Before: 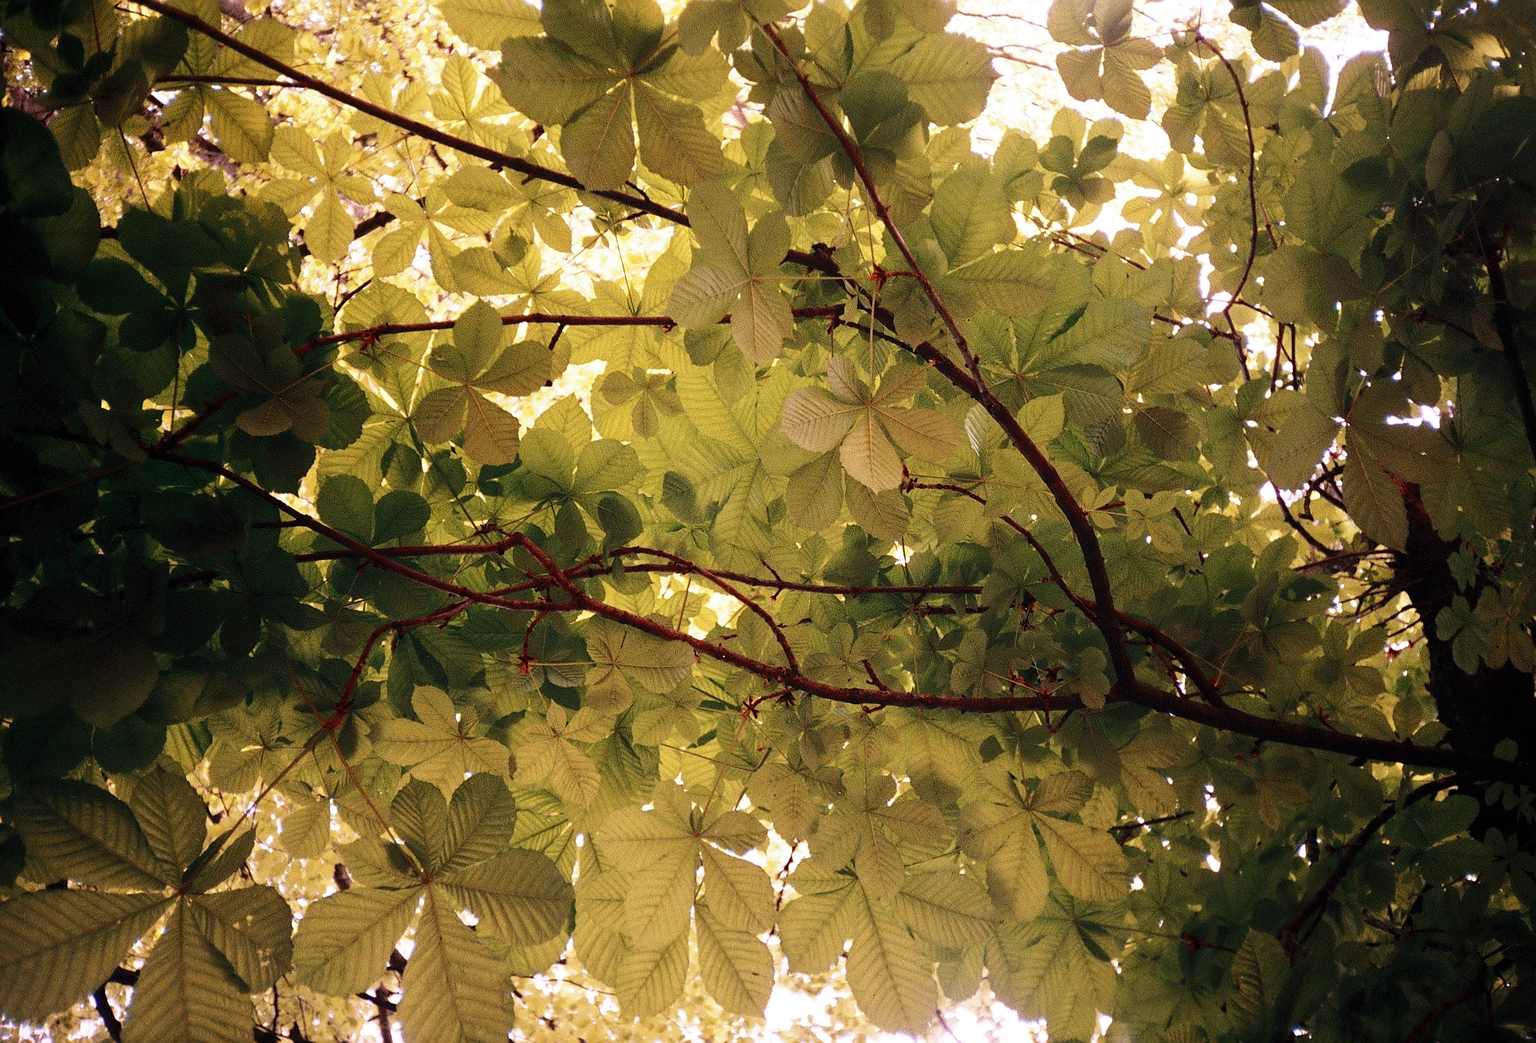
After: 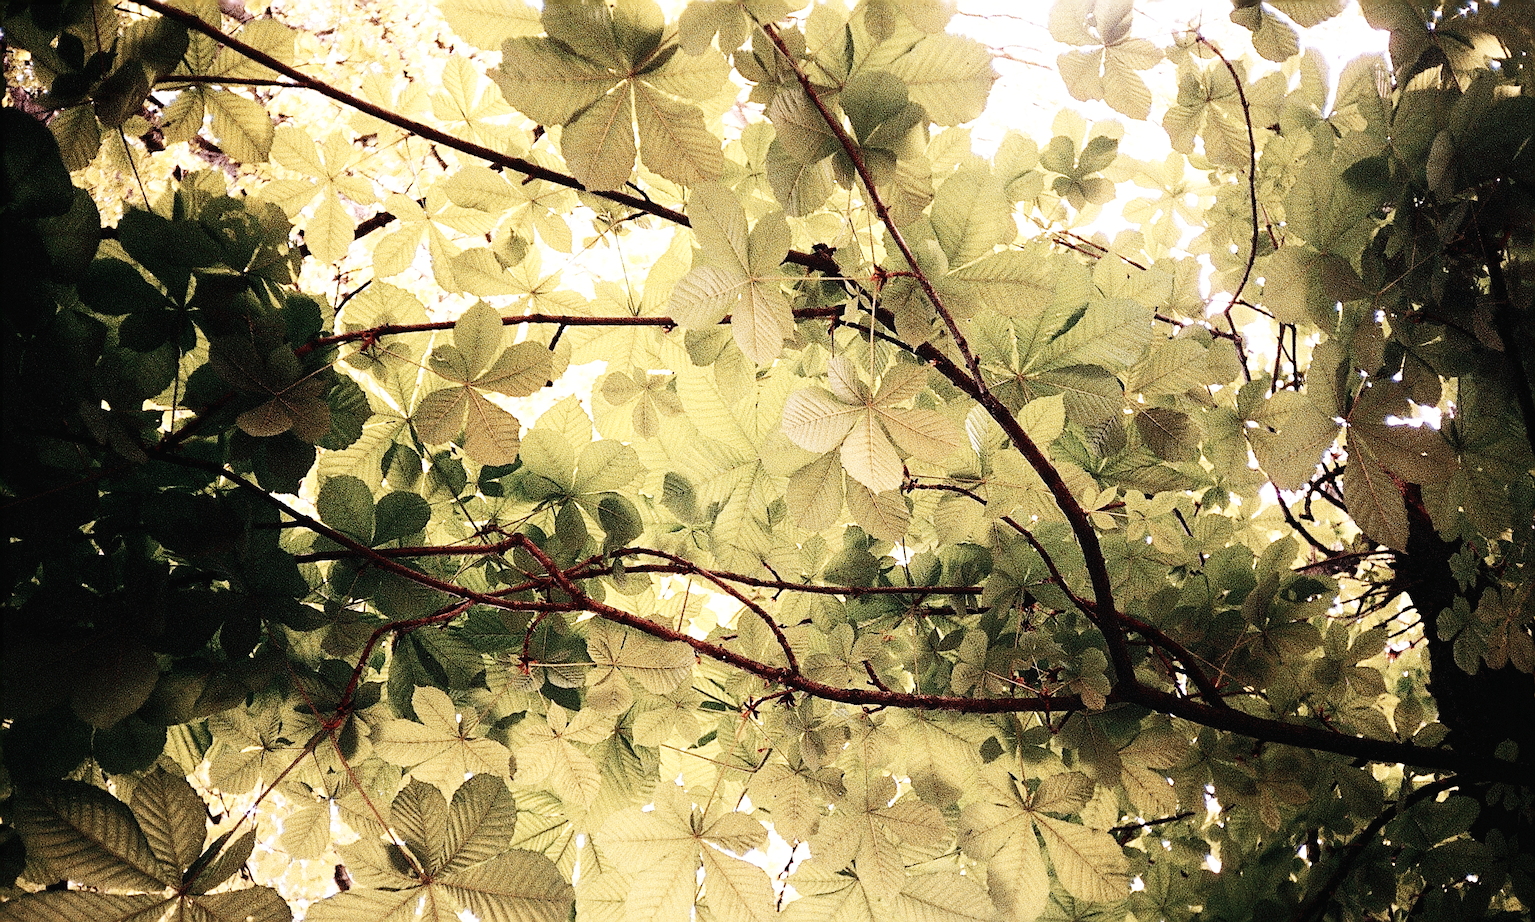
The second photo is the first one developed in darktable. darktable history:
crop and rotate: top 0%, bottom 11.58%
tone equalizer: edges refinement/feathering 500, mask exposure compensation -1.57 EV, preserve details no
sharpen: radius 2.198, amount 0.384, threshold 0.057
contrast brightness saturation: contrast 0.101, saturation -0.359
base curve: curves: ch0 [(0, 0.003) (0.001, 0.002) (0.006, 0.004) (0.02, 0.022) (0.048, 0.086) (0.094, 0.234) (0.162, 0.431) (0.258, 0.629) (0.385, 0.8) (0.548, 0.918) (0.751, 0.988) (1, 1)], preserve colors none
